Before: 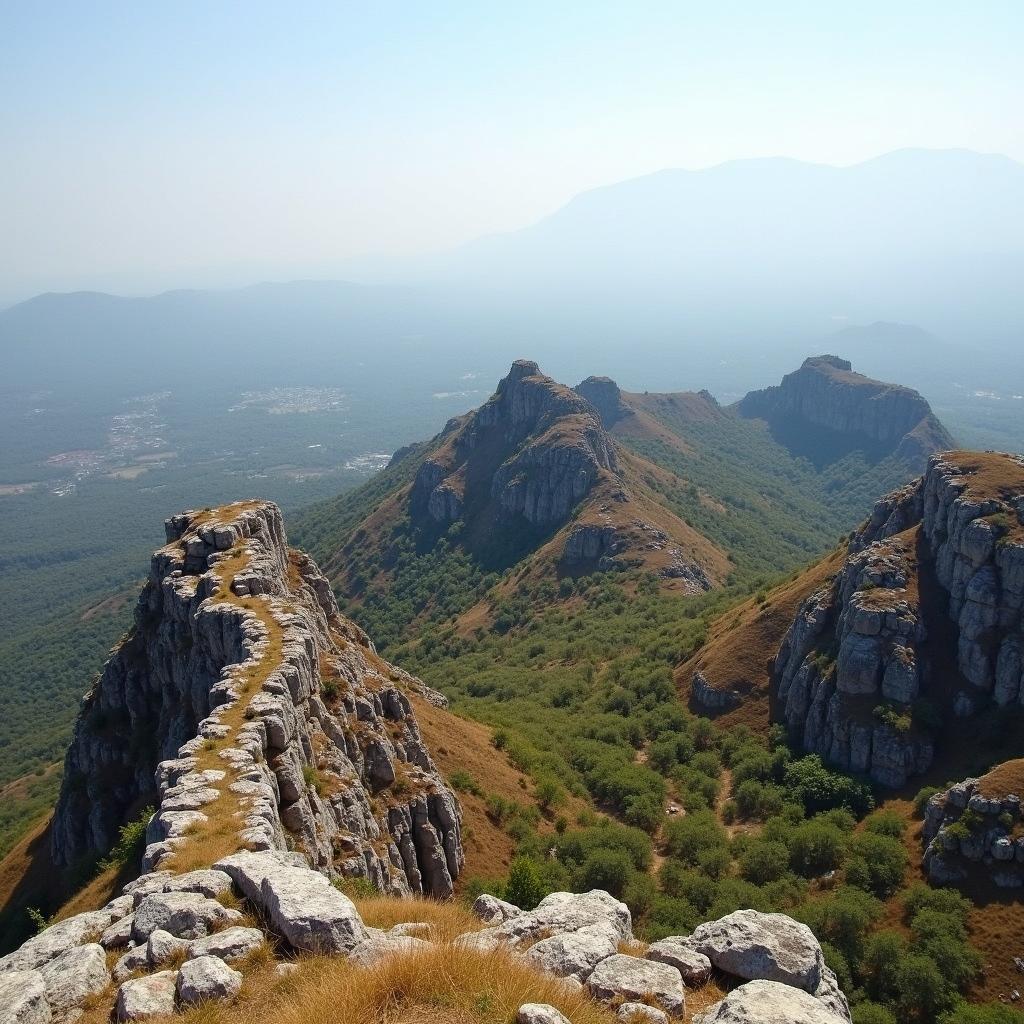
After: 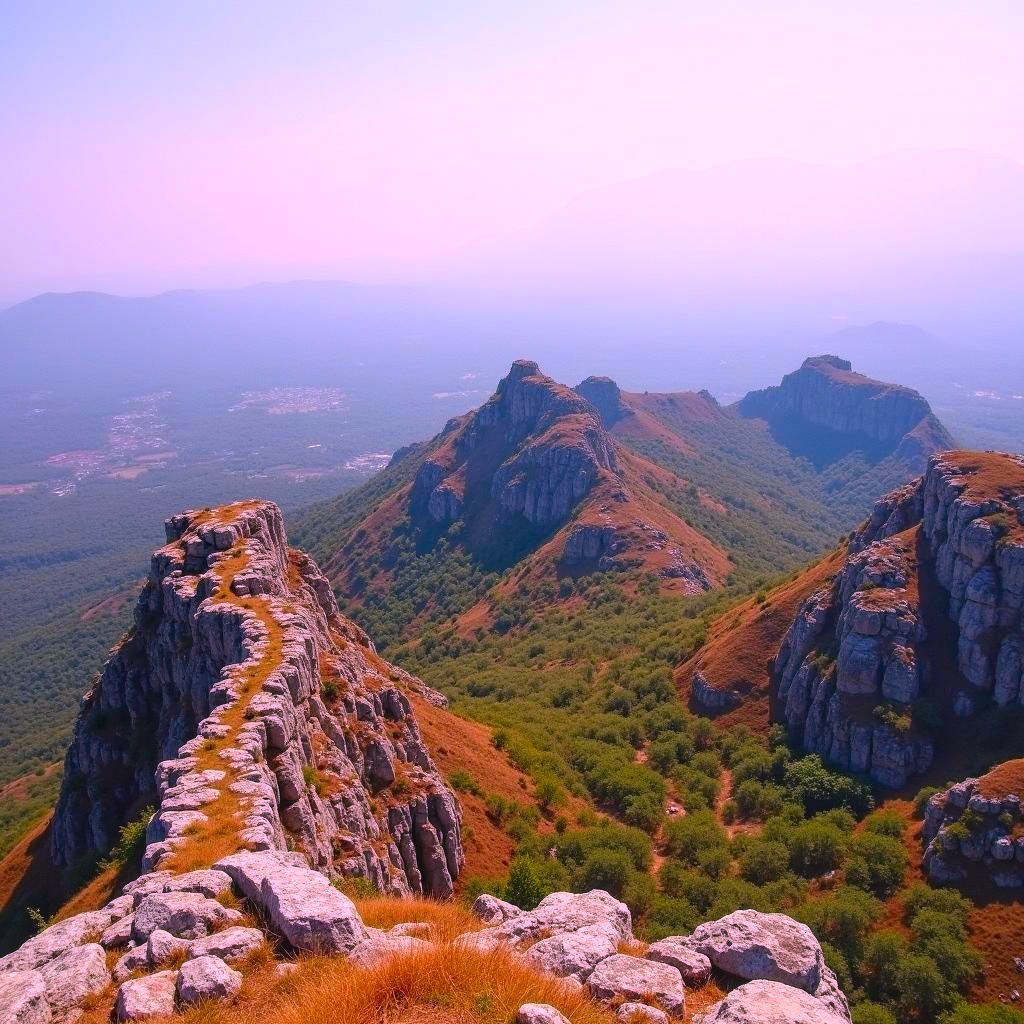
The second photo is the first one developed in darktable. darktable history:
color correction: highlights a* 19.5, highlights b* -11.53, saturation 1.69
local contrast: detail 110%
